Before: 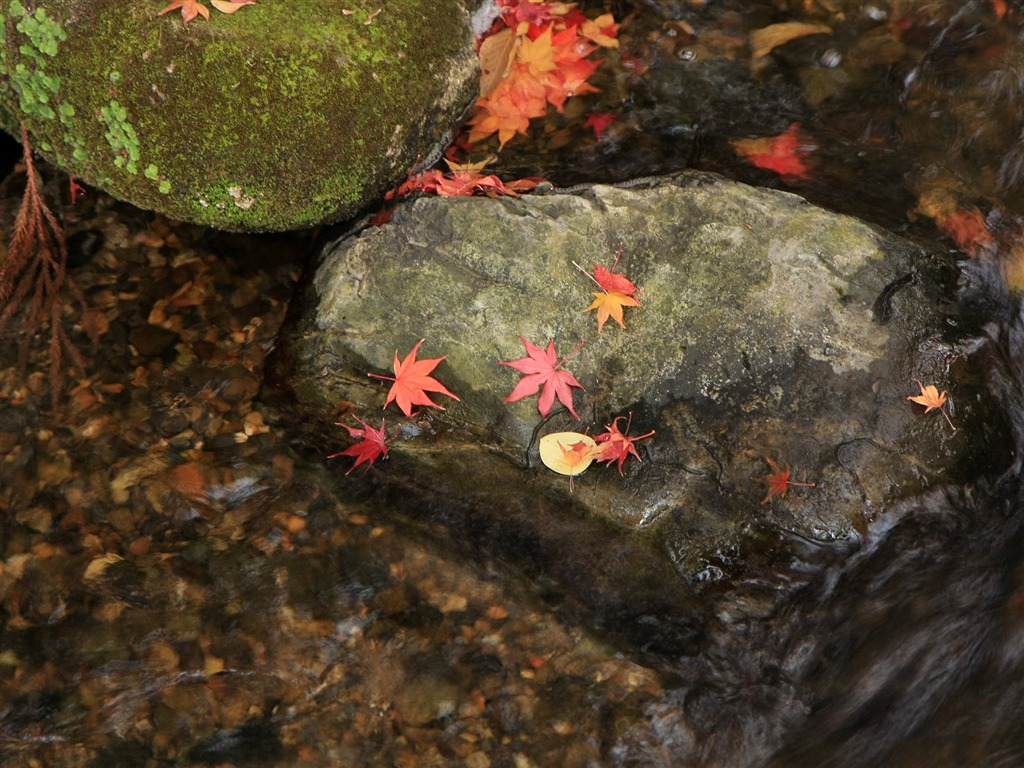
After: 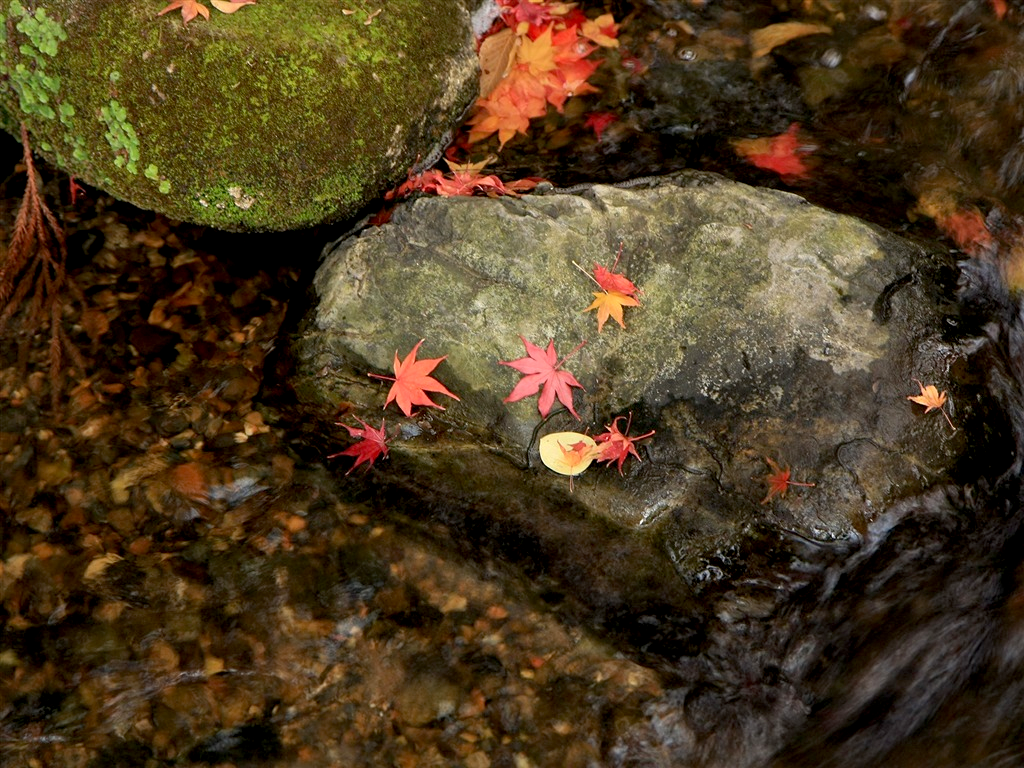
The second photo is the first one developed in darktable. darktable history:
color zones: curves: ch0 [(0, 0.5) (0.143, 0.5) (0.286, 0.5) (0.429, 0.5) (0.571, 0.5) (0.714, 0.476) (0.857, 0.5) (1, 0.5)]; ch2 [(0, 0.5) (0.143, 0.5) (0.286, 0.5) (0.429, 0.5) (0.571, 0.5) (0.714, 0.487) (0.857, 0.5) (1, 0.5)]
exposure: black level correction 0.009, exposure 0.118 EV, compensate highlight preservation false
